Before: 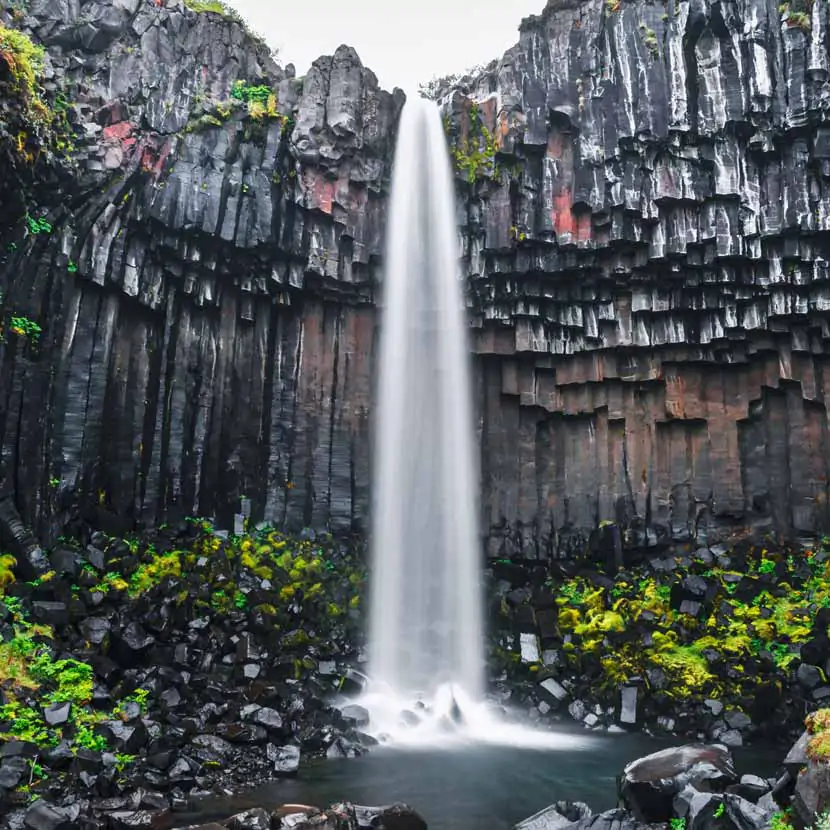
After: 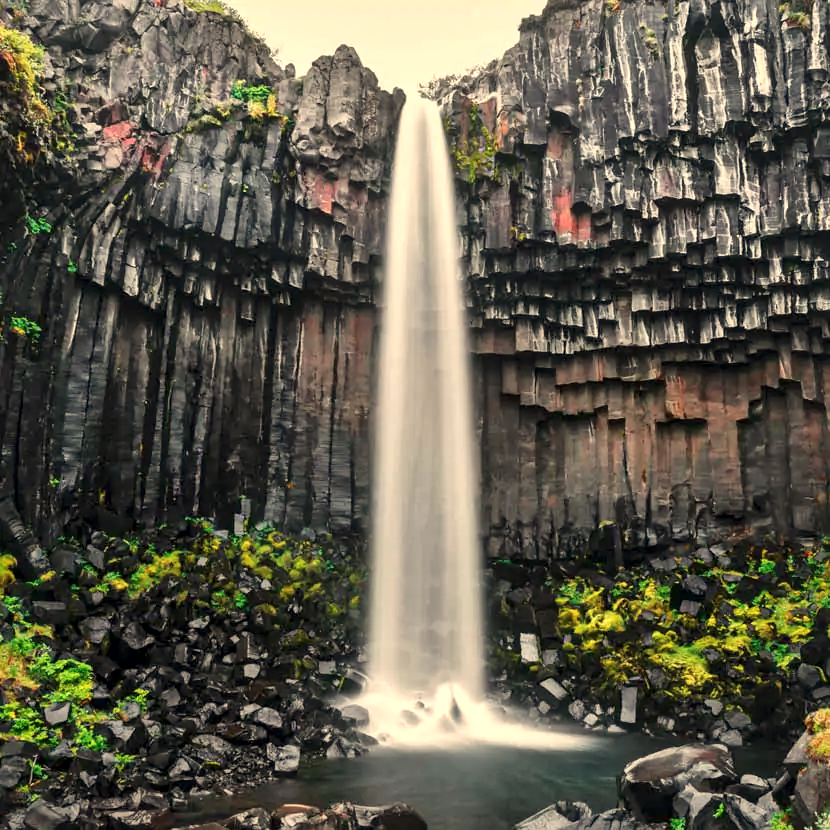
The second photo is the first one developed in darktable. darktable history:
local contrast: mode bilateral grid, contrast 20, coarseness 50, detail 150%, midtone range 0.2
white balance: red 1.123, blue 0.83
